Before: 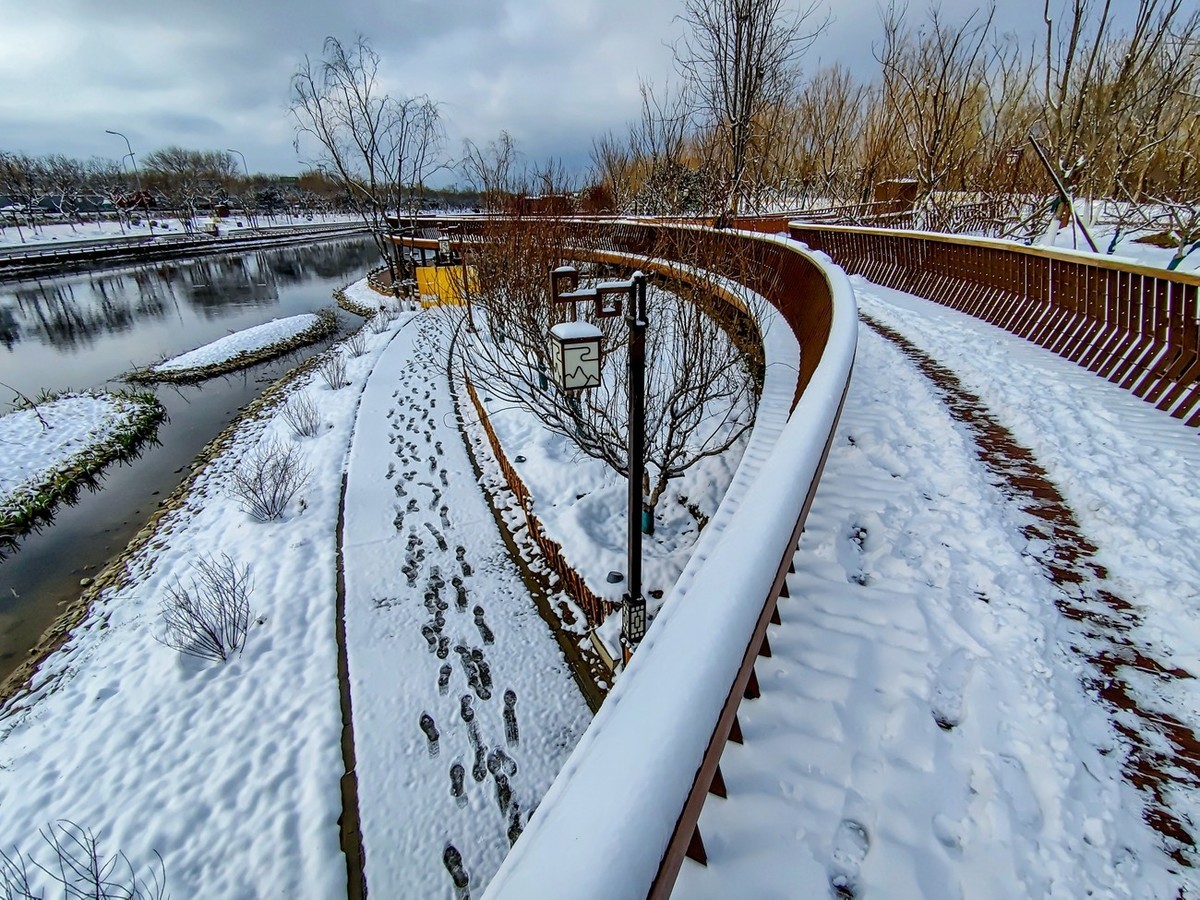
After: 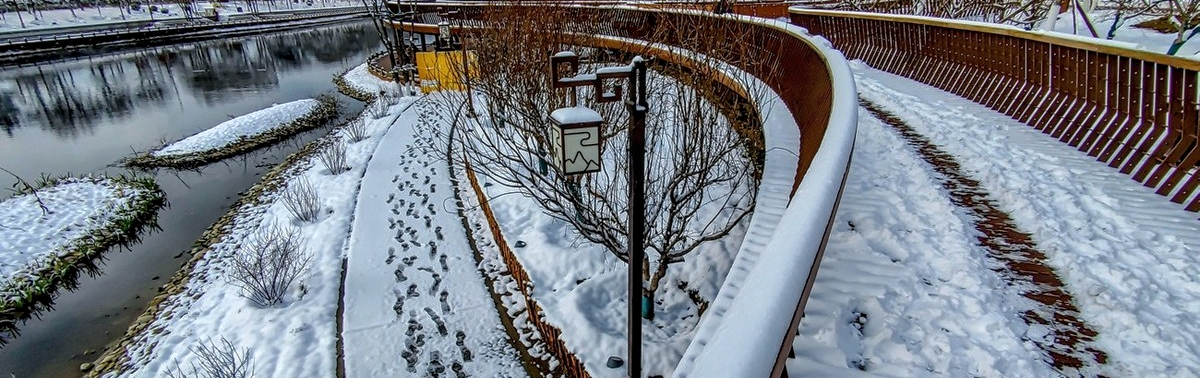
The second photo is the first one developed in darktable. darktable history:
tone equalizer: -8 EV 0 EV, -7 EV 0.002 EV, -6 EV -0.004 EV, -5 EV -0.009 EV, -4 EV -0.075 EV, -3 EV -0.201 EV, -2 EV -0.238 EV, -1 EV 0.084 EV, +0 EV 0.285 EV, edges refinement/feathering 500, mask exposure compensation -1.57 EV, preserve details no
shadows and highlights: shadows 2.83, highlights -16.35, soften with gaussian
crop and rotate: top 23.956%, bottom 33.952%
local contrast: on, module defaults
